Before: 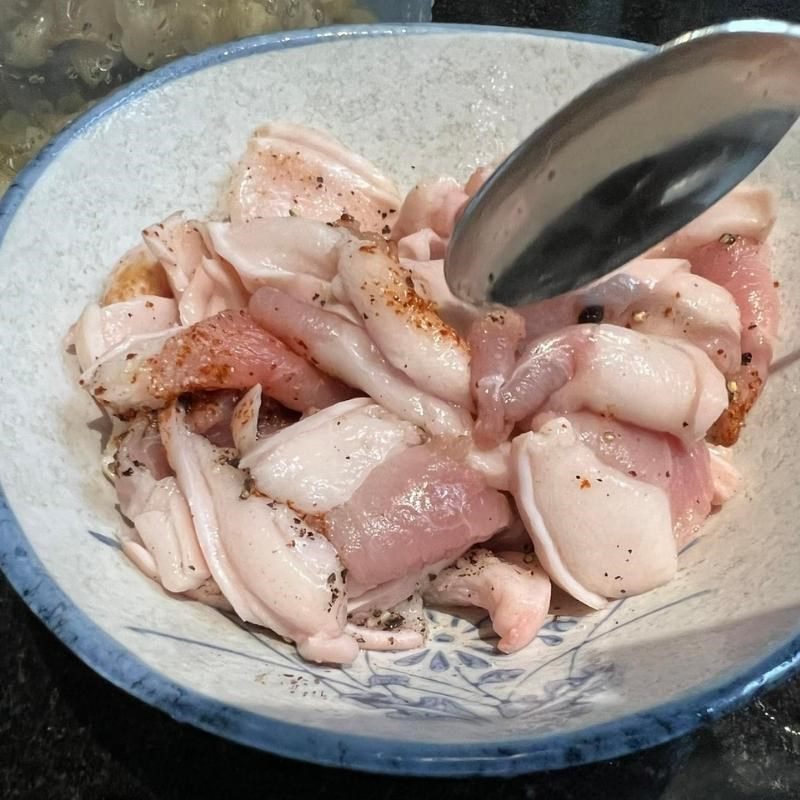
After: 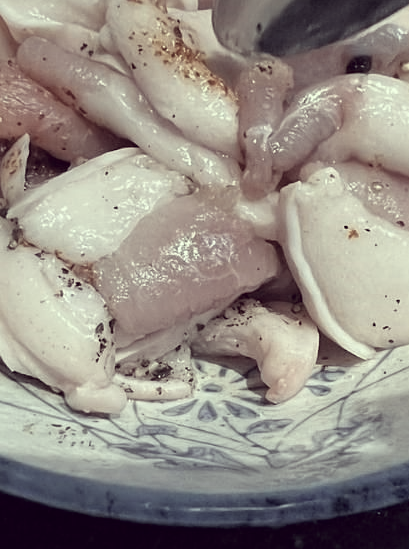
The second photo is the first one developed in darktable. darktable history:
exposure: compensate exposure bias true, compensate highlight preservation false
levels: mode automatic, black 0.038%, levels [0.062, 0.494, 0.925]
crop and rotate: left 29.039%, top 31.352%, right 19.818%
sharpen: amount 0.21
color correction: highlights a* -20.72, highlights b* 20.58, shadows a* 19.98, shadows b* -20.48, saturation 0.437
